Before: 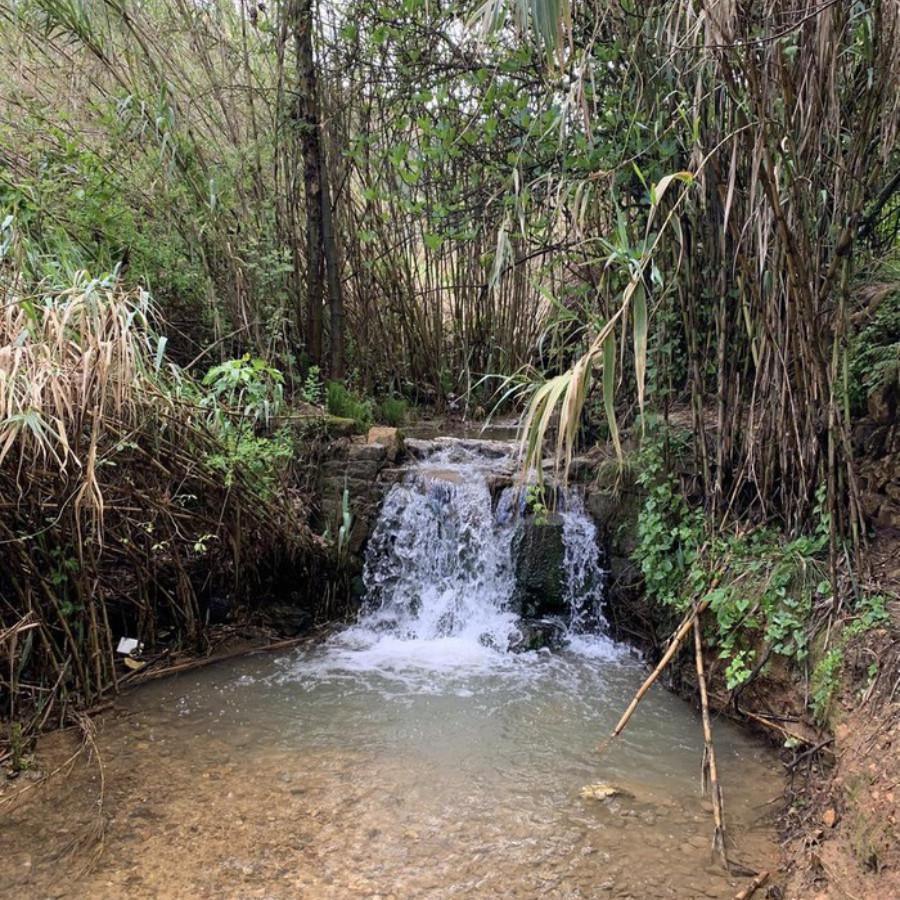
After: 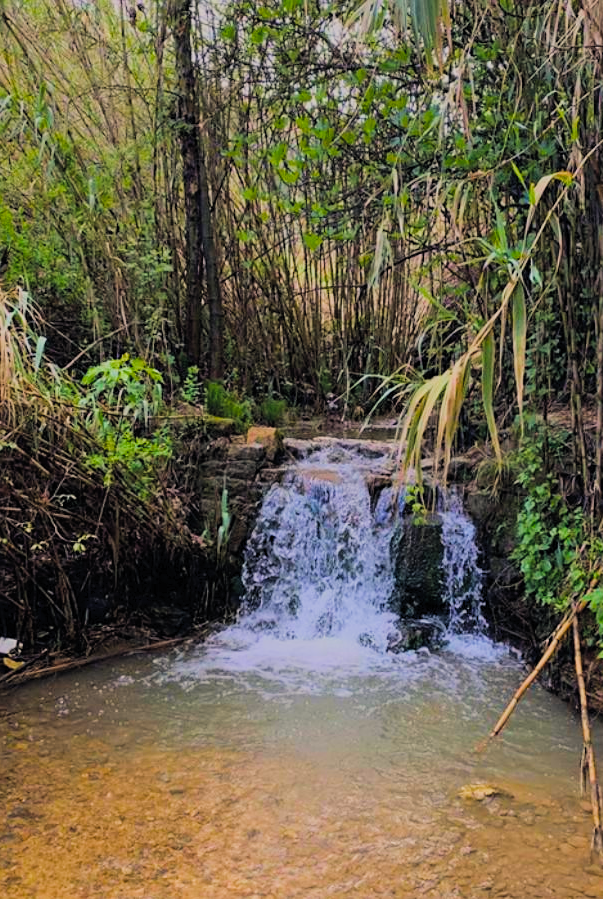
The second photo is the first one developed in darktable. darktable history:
sharpen: amount 0.217
crop and rotate: left 13.473%, right 19.47%
filmic rgb: black relative exposure -7.23 EV, white relative exposure 5.36 EV, hardness 3.02, color science v5 (2021), contrast in shadows safe, contrast in highlights safe
color balance rgb: highlights gain › chroma 2.074%, highlights gain › hue 64.55°, global offset › chroma 0.052%, global offset › hue 254.19°, linear chroma grading › highlights 99.028%, linear chroma grading › global chroma 23.324%, perceptual saturation grading › global saturation 0.05%, global vibrance 20%
tone equalizer: smoothing diameter 24.86%, edges refinement/feathering 8.82, preserve details guided filter
